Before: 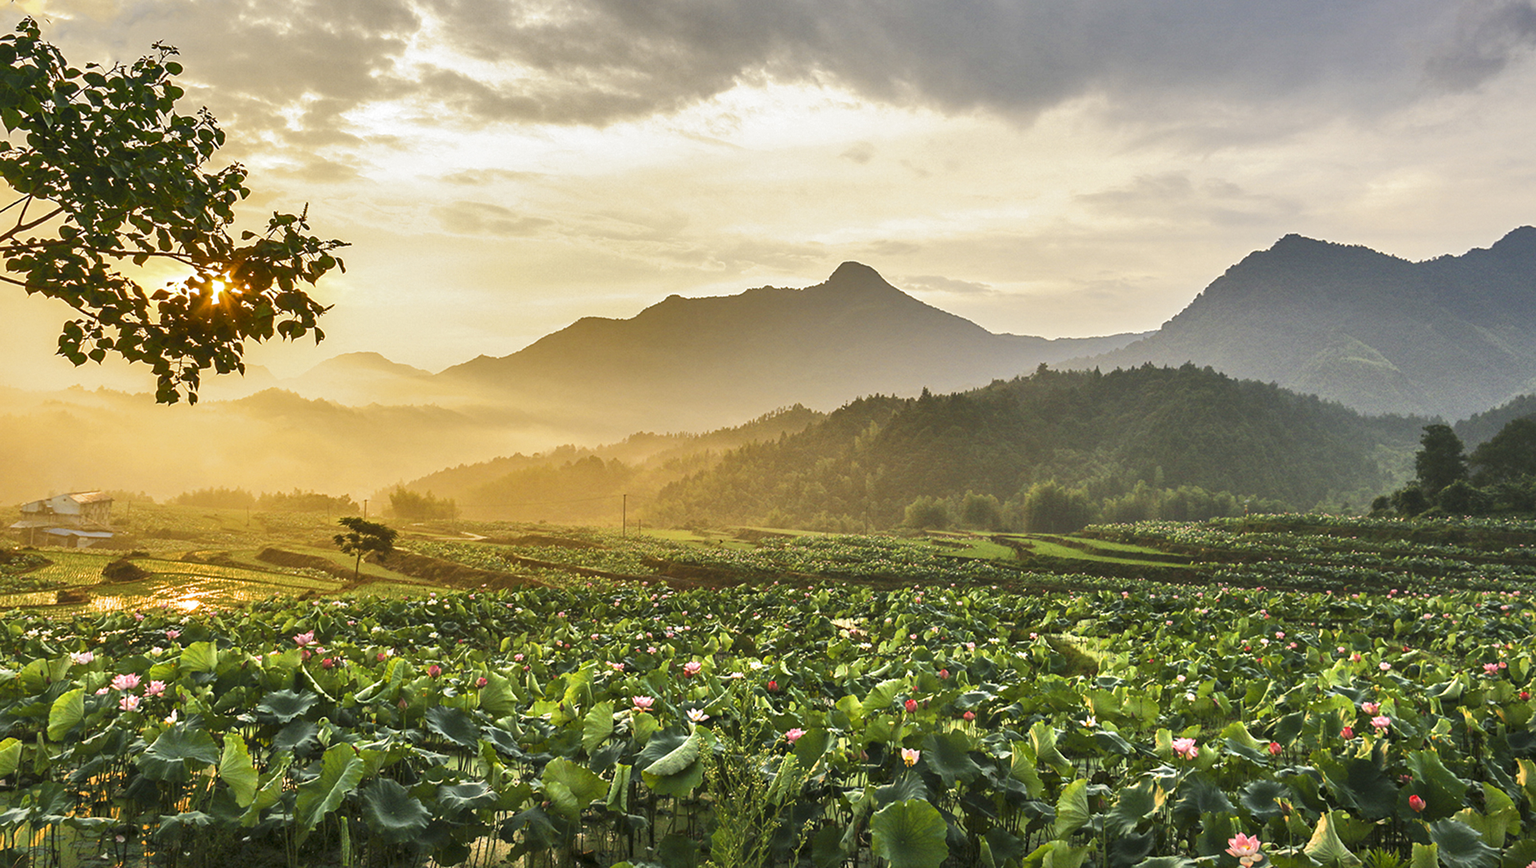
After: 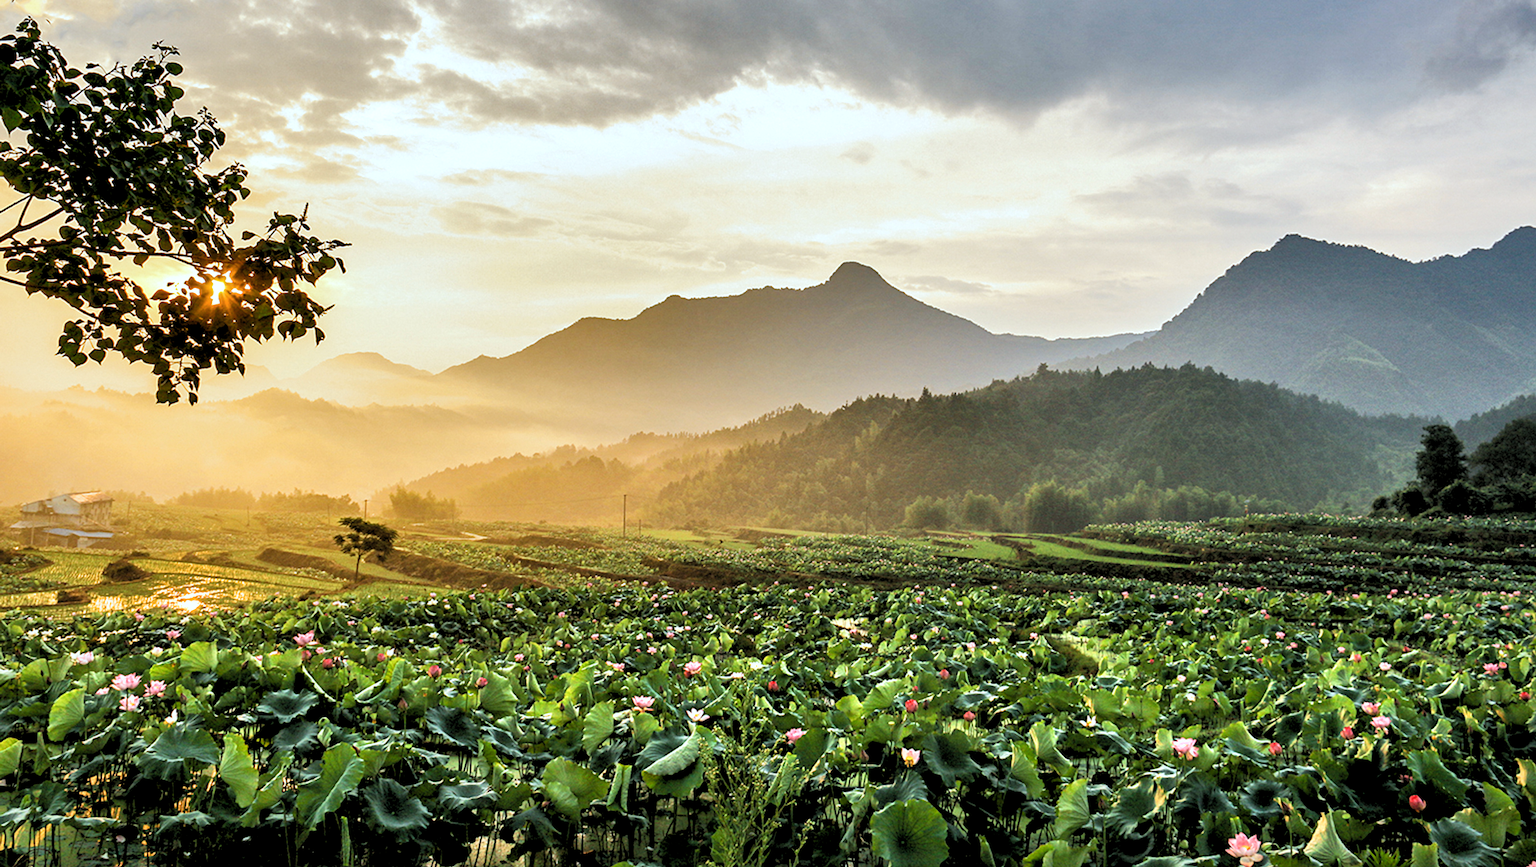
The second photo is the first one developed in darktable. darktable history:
rgb levels: levels [[0.029, 0.461, 0.922], [0, 0.5, 1], [0, 0.5, 1]]
color correction: highlights a* -4.18, highlights b* -10.81
